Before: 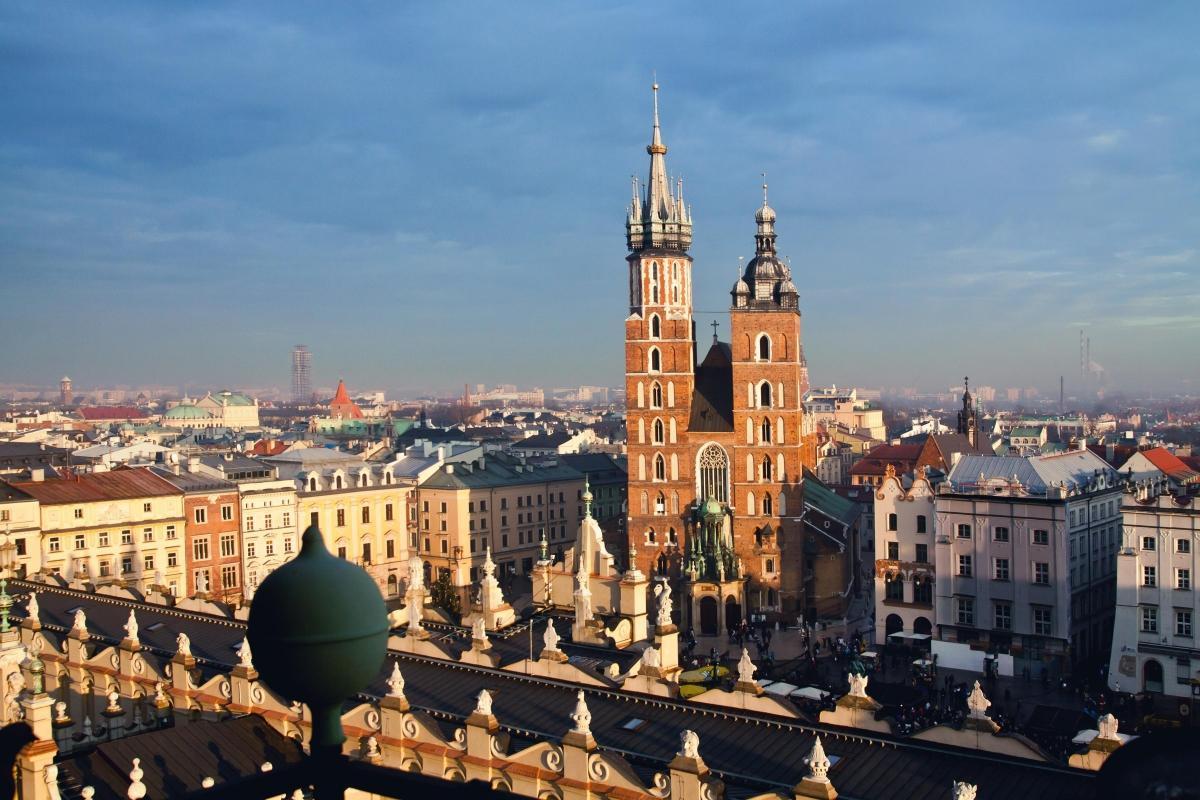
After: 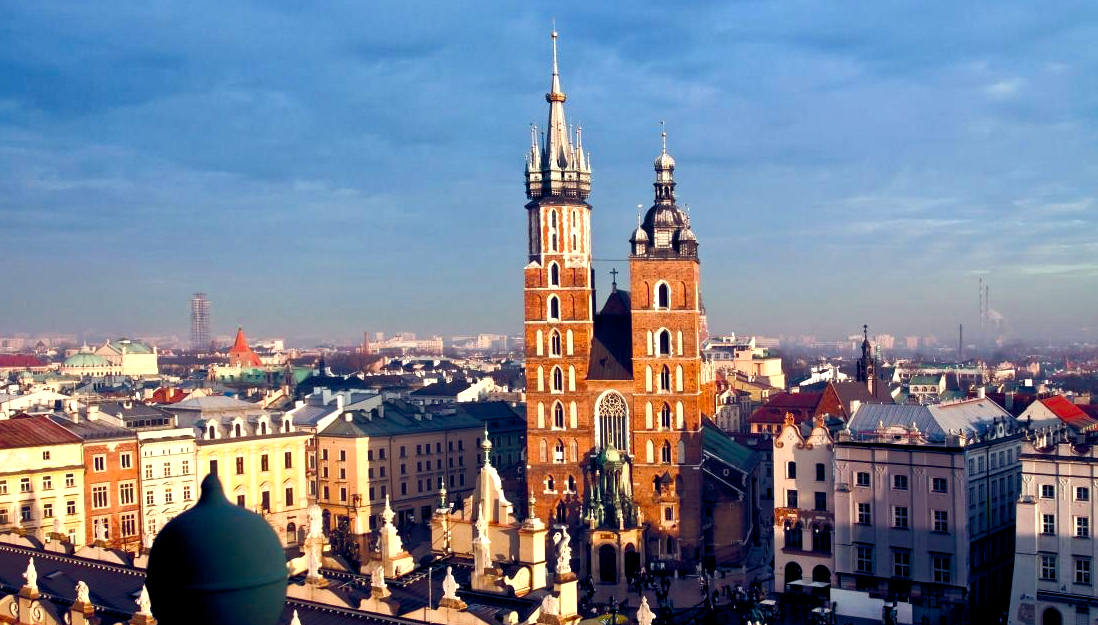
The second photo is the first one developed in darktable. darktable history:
crop: left 8.44%, top 6.552%, bottom 15.271%
color balance rgb: power › chroma 0.322%, power › hue 23.82°, global offset › luminance -0.309%, global offset › chroma 0.304%, global offset › hue 262.32°, perceptual saturation grading › global saturation 20%, perceptual saturation grading › highlights -14.158%, perceptual saturation grading › shadows 49.221%, perceptual brilliance grading › highlights 13.967%, perceptual brilliance grading › shadows -19.298%
